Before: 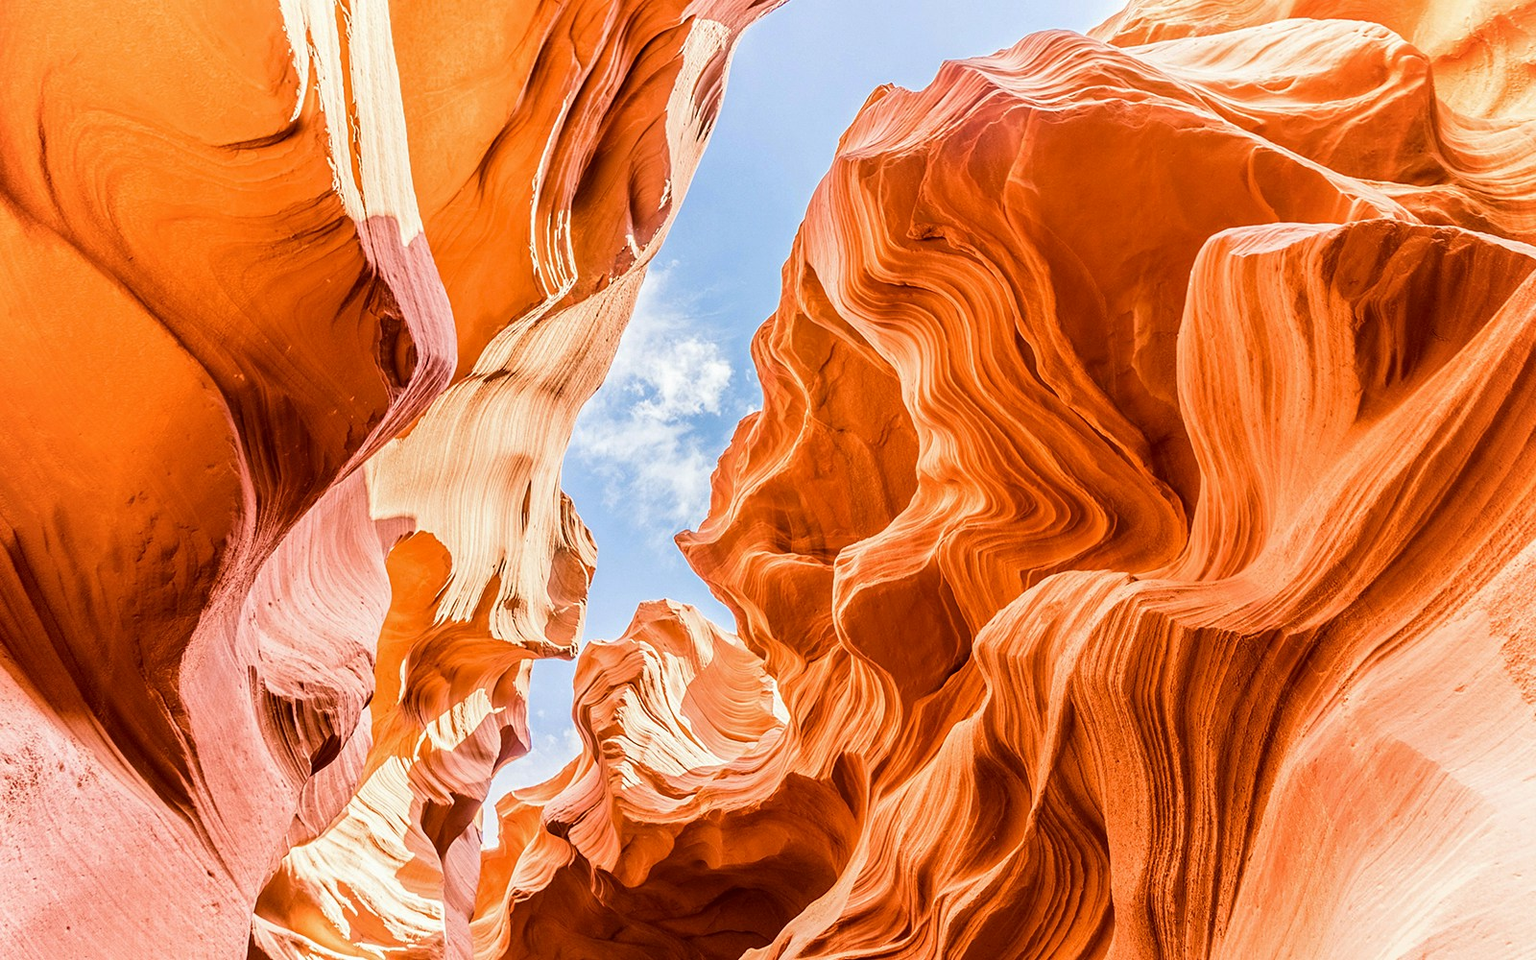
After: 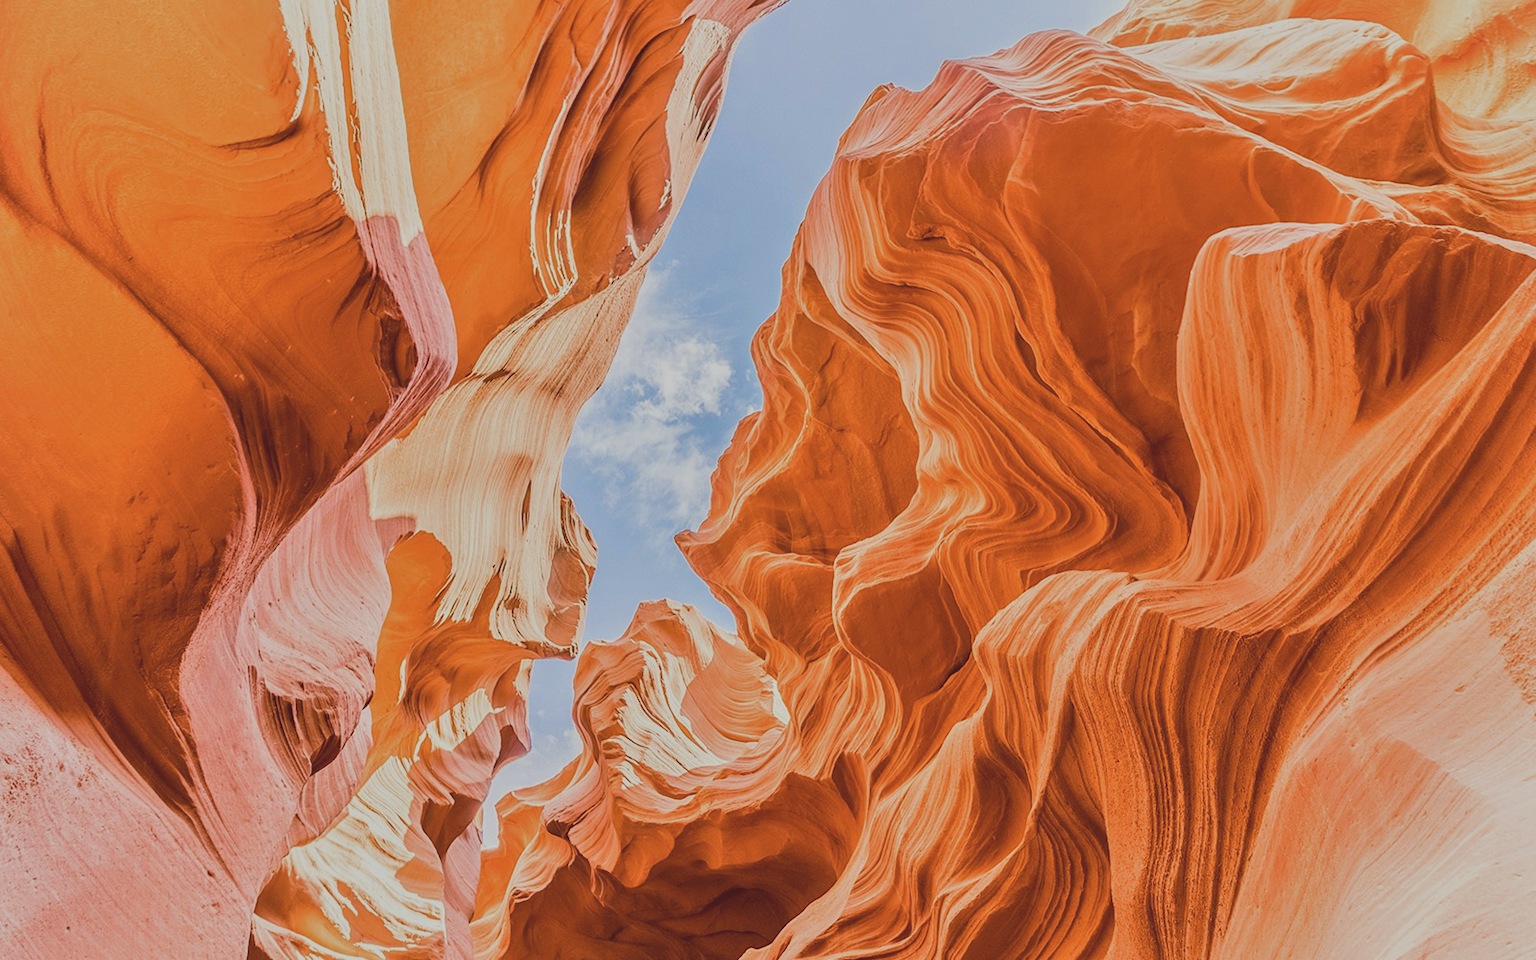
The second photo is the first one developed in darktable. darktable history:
tone equalizer: -8 EV -0.001 EV, -7 EV 0.004 EV, -6 EV -0.01 EV, -5 EV 0.01 EV, -4 EV -0.016 EV, -3 EV 0.02 EV, -2 EV -0.075 EV, -1 EV -0.299 EV, +0 EV -0.595 EV
contrast brightness saturation: contrast -0.168, brightness 0.051, saturation -0.131
